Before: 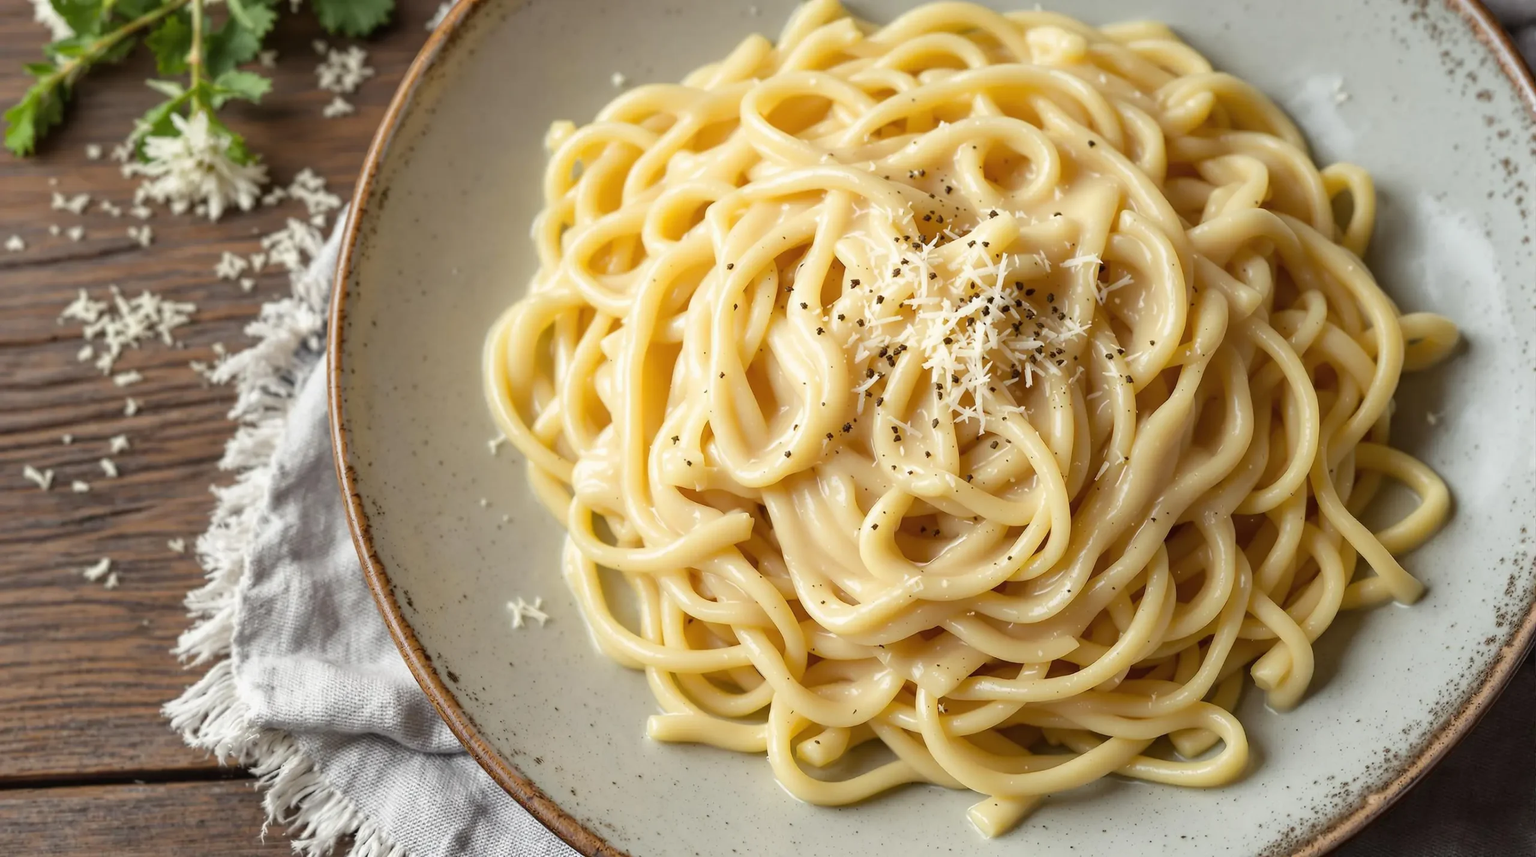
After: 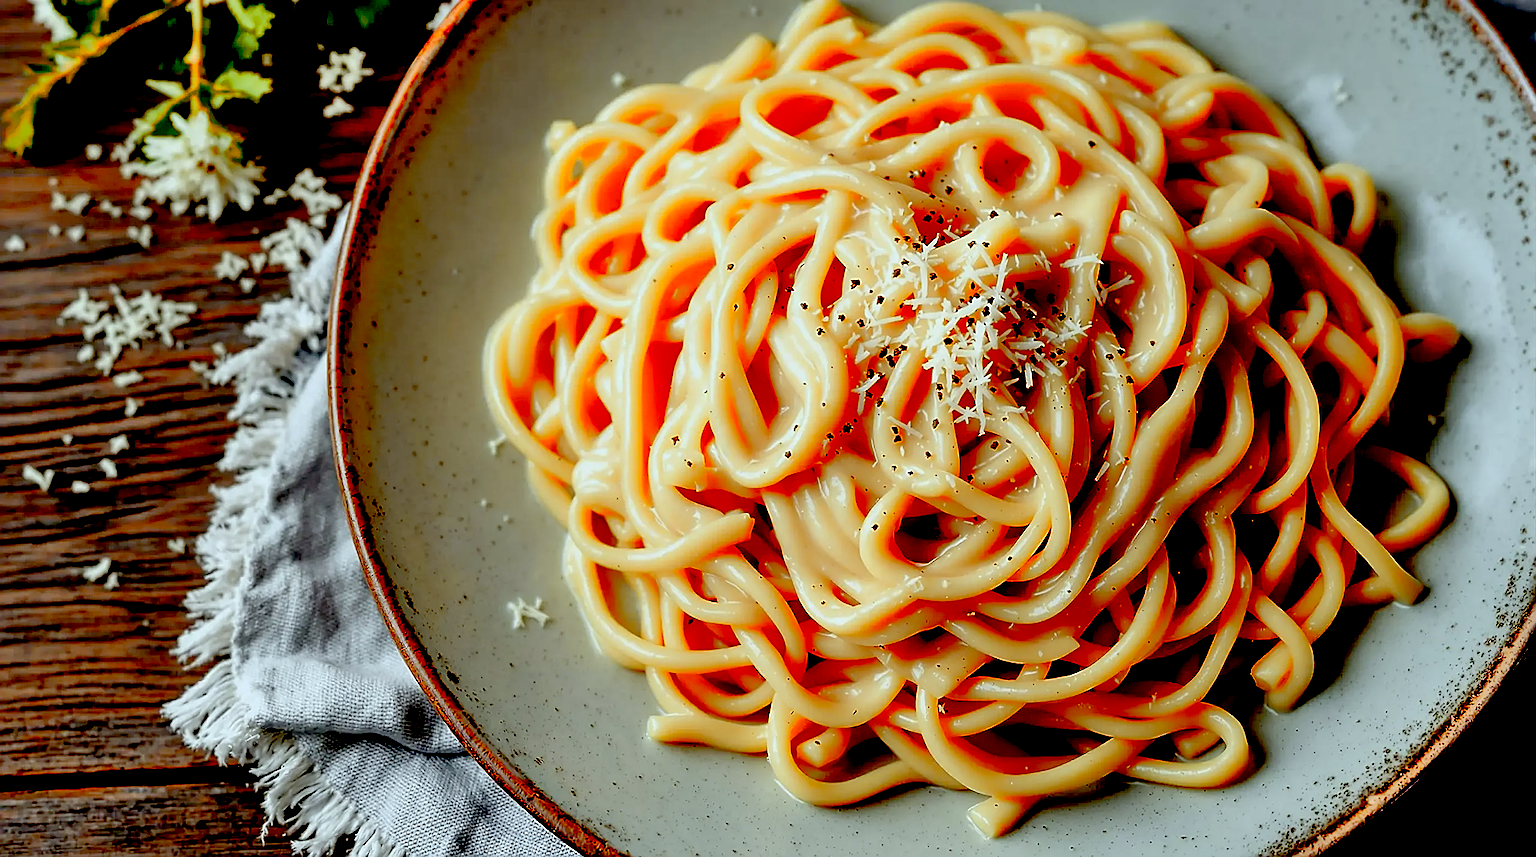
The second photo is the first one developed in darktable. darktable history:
color zones: curves: ch1 [(0.235, 0.558) (0.75, 0.5)]; ch2 [(0.25, 0.462) (0.749, 0.457)], mix 40.67%
exposure: black level correction 0.1, exposure -0.092 EV, compensate highlight preservation false
shadows and highlights: shadows 32, highlights -32, soften with gaussian
sharpen: radius 1.685, amount 1.294
white balance: red 0.925, blue 1.046
